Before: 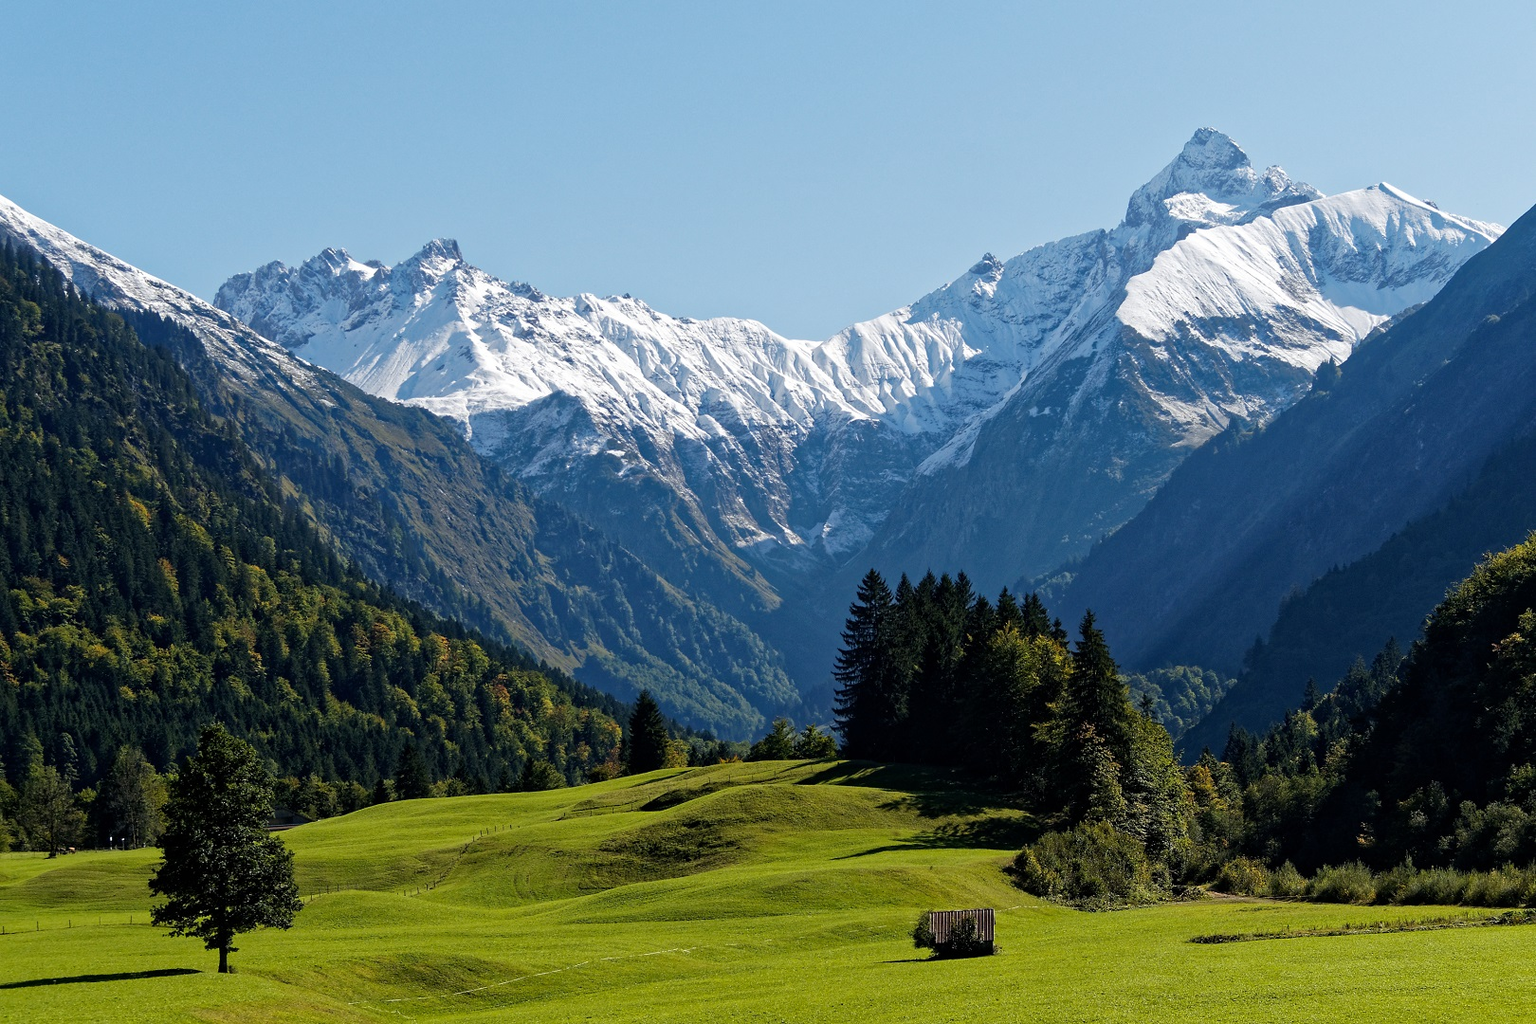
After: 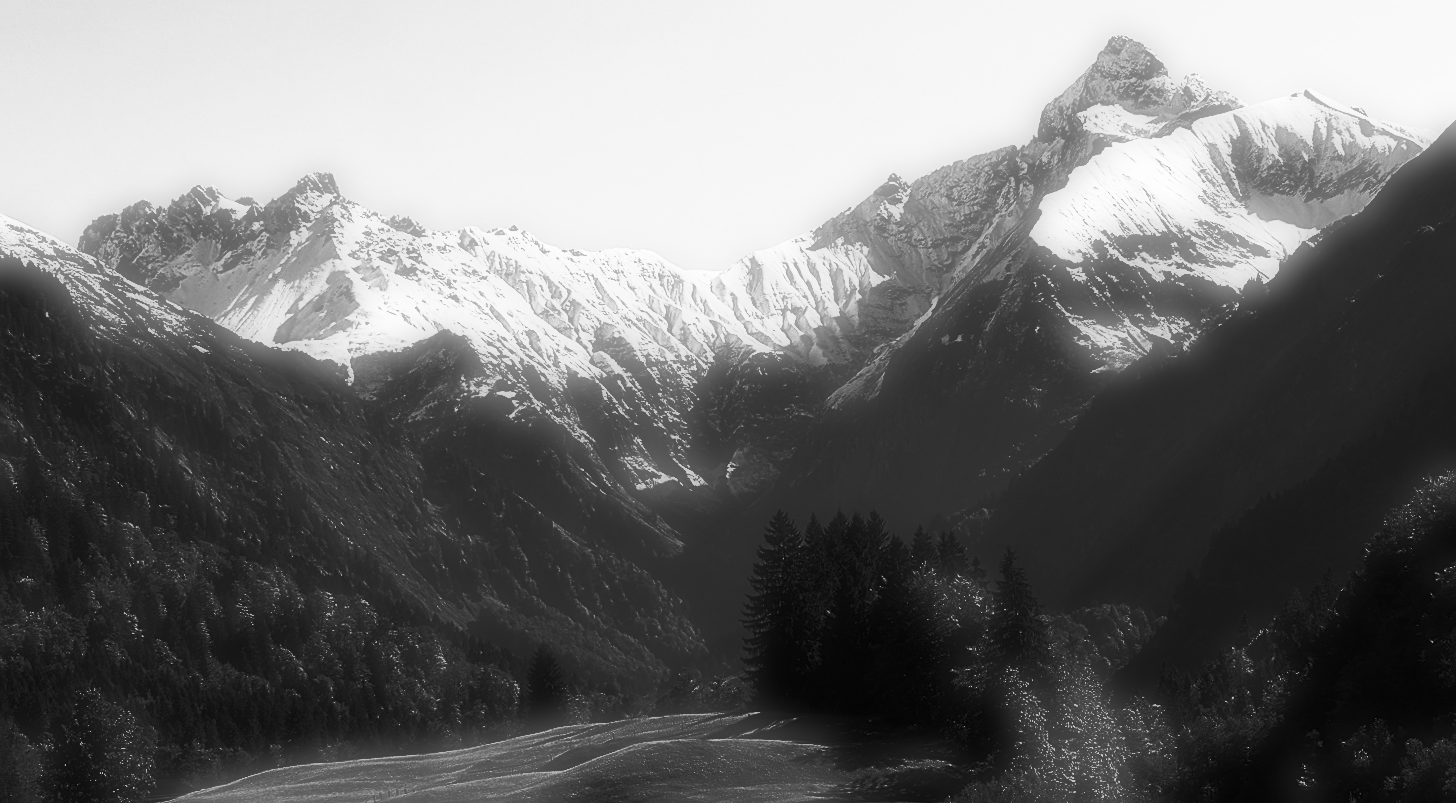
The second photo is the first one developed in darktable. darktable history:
contrast brightness saturation: contrast 0.53, brightness 0.47, saturation -1
soften: on, module defaults
rotate and perspective: rotation -1.42°, crop left 0.016, crop right 0.984, crop top 0.035, crop bottom 0.965
white balance: red 0.967, blue 1.119, emerald 0.756
crop: left 8.155%, top 6.611%, bottom 15.385%
sharpen: on, module defaults
color balance rgb: linear chroma grading › global chroma 40.15%, perceptual saturation grading › global saturation 60.58%, perceptual saturation grading › highlights 20.44%, perceptual saturation grading › shadows -50.36%, perceptual brilliance grading › highlights 2.19%, perceptual brilliance grading › mid-tones -50.36%, perceptual brilliance grading › shadows -50.36%
